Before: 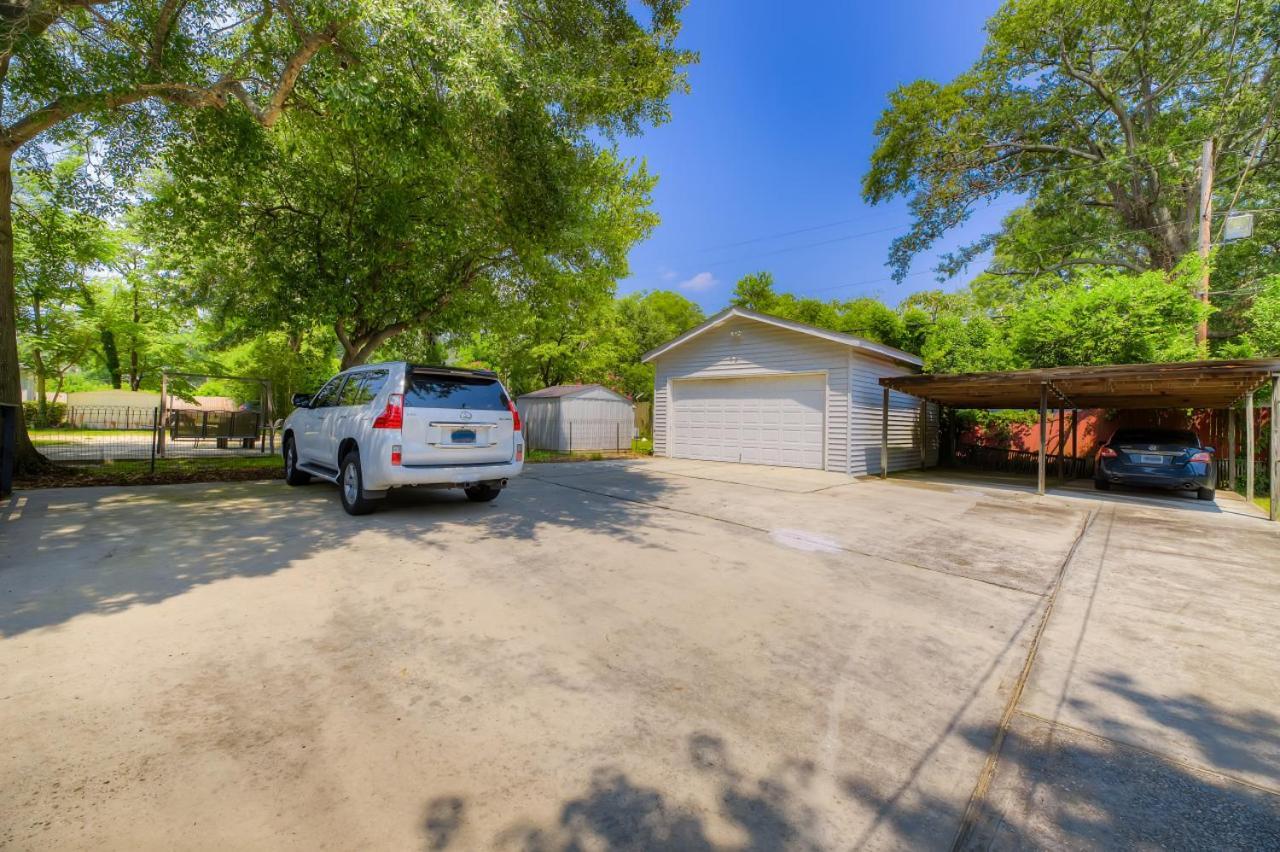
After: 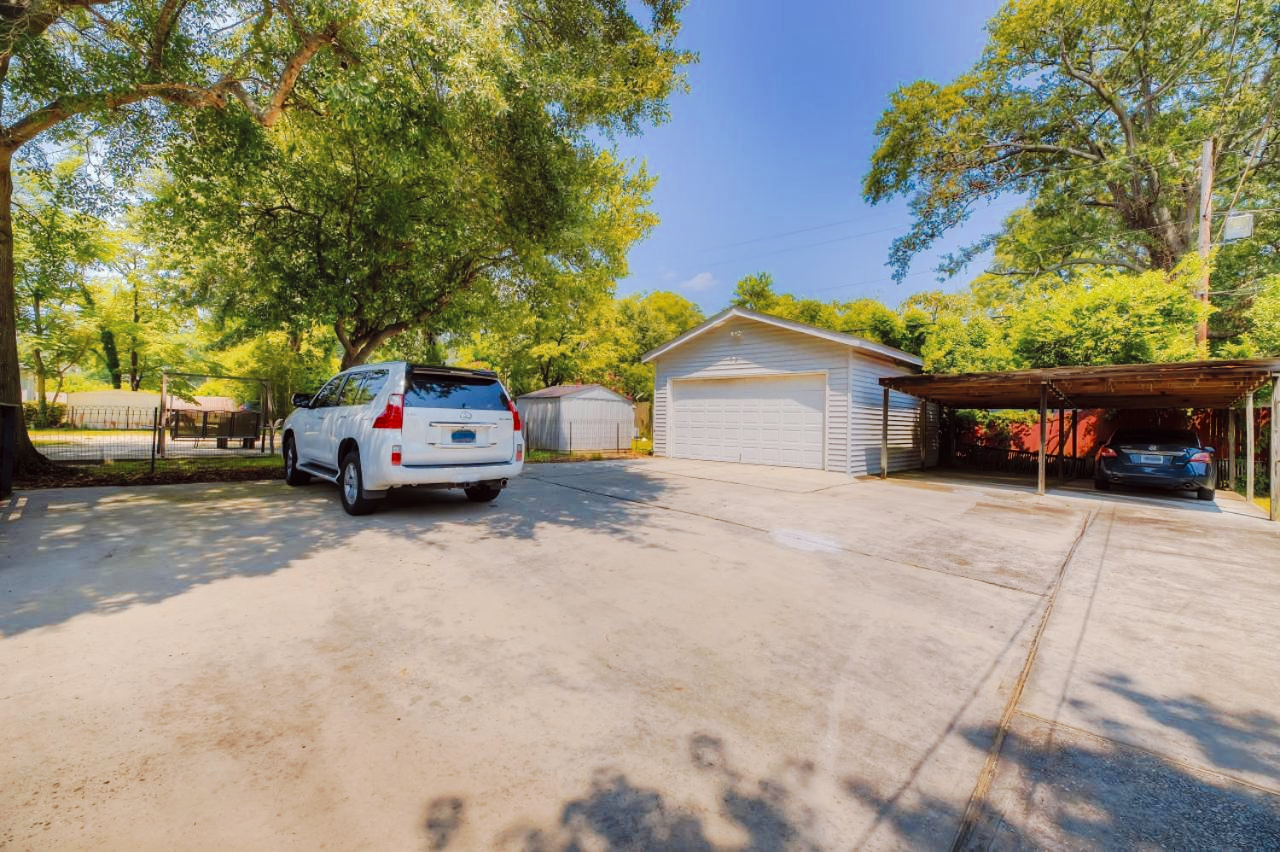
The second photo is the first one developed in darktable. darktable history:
tone curve: curves: ch0 [(0, 0) (0.003, 0.009) (0.011, 0.013) (0.025, 0.022) (0.044, 0.039) (0.069, 0.055) (0.1, 0.077) (0.136, 0.113) (0.177, 0.158) (0.224, 0.213) (0.277, 0.289) (0.335, 0.367) (0.399, 0.451) (0.468, 0.532) (0.543, 0.615) (0.623, 0.696) (0.709, 0.755) (0.801, 0.818) (0.898, 0.893) (1, 1)], preserve colors none
color look up table: target L [96.42, 94.11, 92.48, 91, 75.66, 75.18, 70.54, 55.87, 56.69, 50.43, 35.88, 21.96, 200.44, 87.77, 85.75, 75.95, 76.16, 63.1, 55.78, 65.2, 36.76, 40.5, 36.59, 45.15, 34.61, 33.15, 36.17, 20.53, 7.842, 94.18, 35.77, 55.47, 39.62, 50.23, 50.22, 30.41, 26.8, 23.25, 29.22, 25.48, 25.99, 9.59, 94.7, 87.09, 70.7, 71.41, 51.67, 36.35, 5.263], target a [-19.45, -29.02, -58.39, -57.09, -23.22, -62.17, -5.296, -15.3, -40.86, -41.25, 0.331, -15.32, 0, 9.964, 7.915, 13.72, 7.685, 48.25, 43.07, 36.98, 53.7, 59.58, 44.27, 35.25, 50.14, 47.33, 7.395, 33.69, 18.06, 4.036, 53.7, 31.44, 55.56, 10.46, 2.483, 44.5, 43.67, 39.01, 18.1, 37.68, 18.46, 31.32, -34.27, -30.38, -16.08, -45.99, -23.51, -4.764, 1.126], target b [11.94, 98.7, 77.79, 20.15, 41.09, 64.44, 70.24, 11.74, 13.35, 37.99, 32.5, 10.85, 0, 45.42, 89.72, 23.39, 2.239, 48.35, 6.81, 65.61, 16.8, 48.98, 2.827, 42.67, 42.88, 42.75, 13.03, 30.18, 10.1, -5.047, -22.71, -16.75, -17.23, -65.81, -39.03, 7.223, -40.65, -26.75, -11.07, -76.48, -54.21, -24.09, -10.61, -19.52, -39.85, -12.02, -23.67, -23.95, -8.946], num patches 49
